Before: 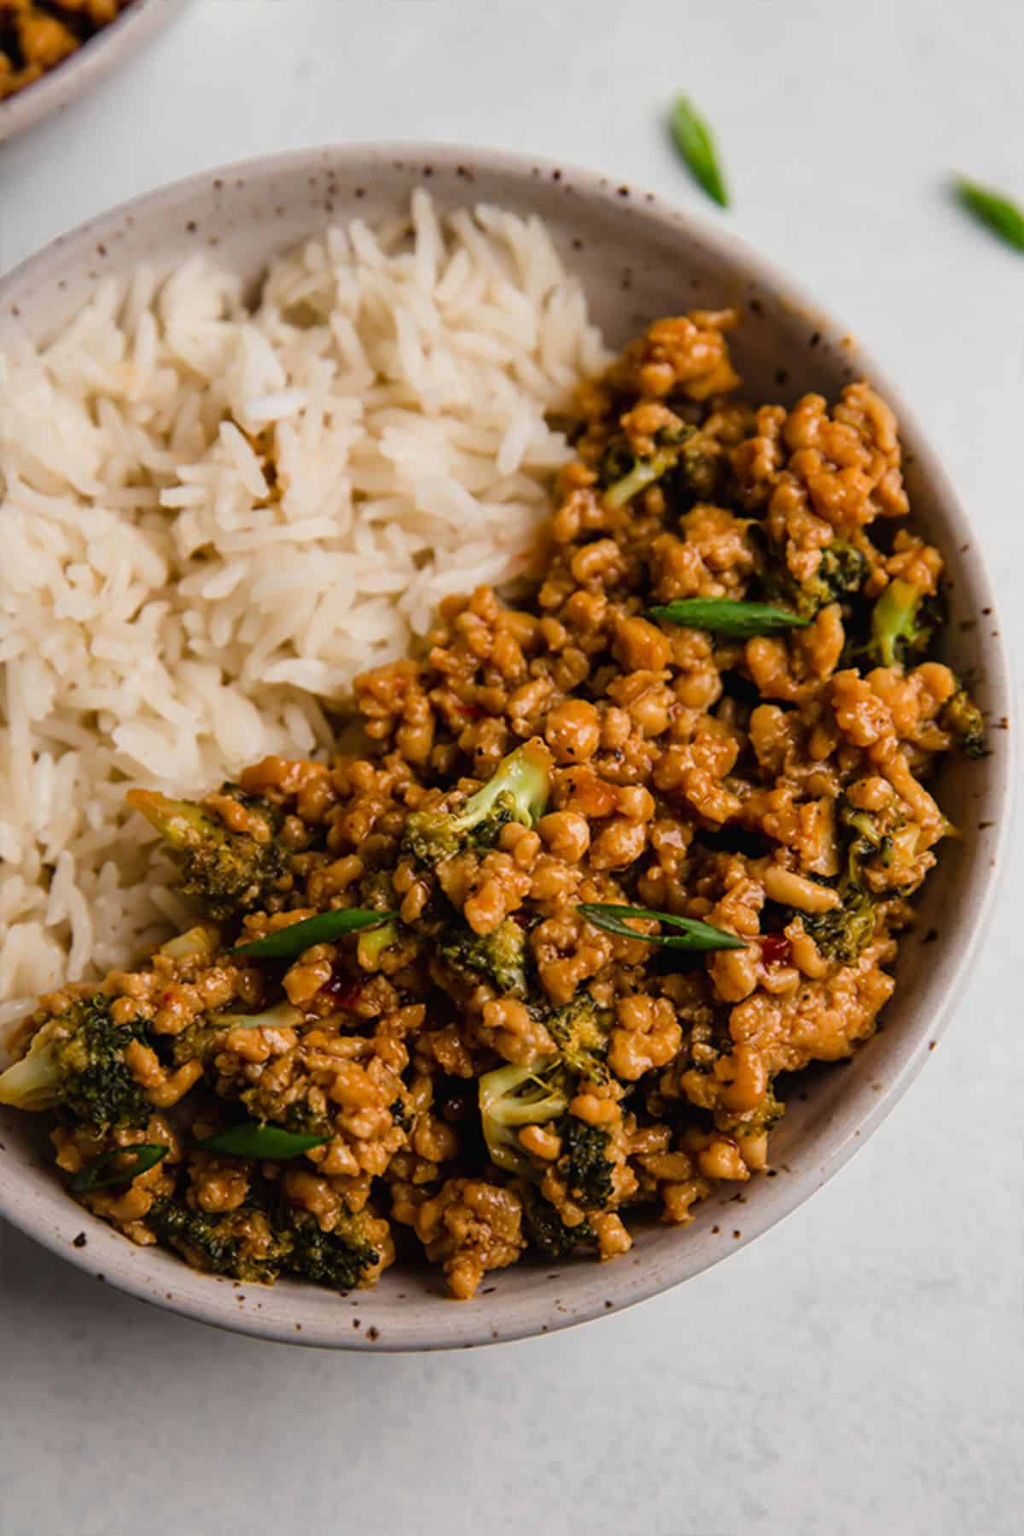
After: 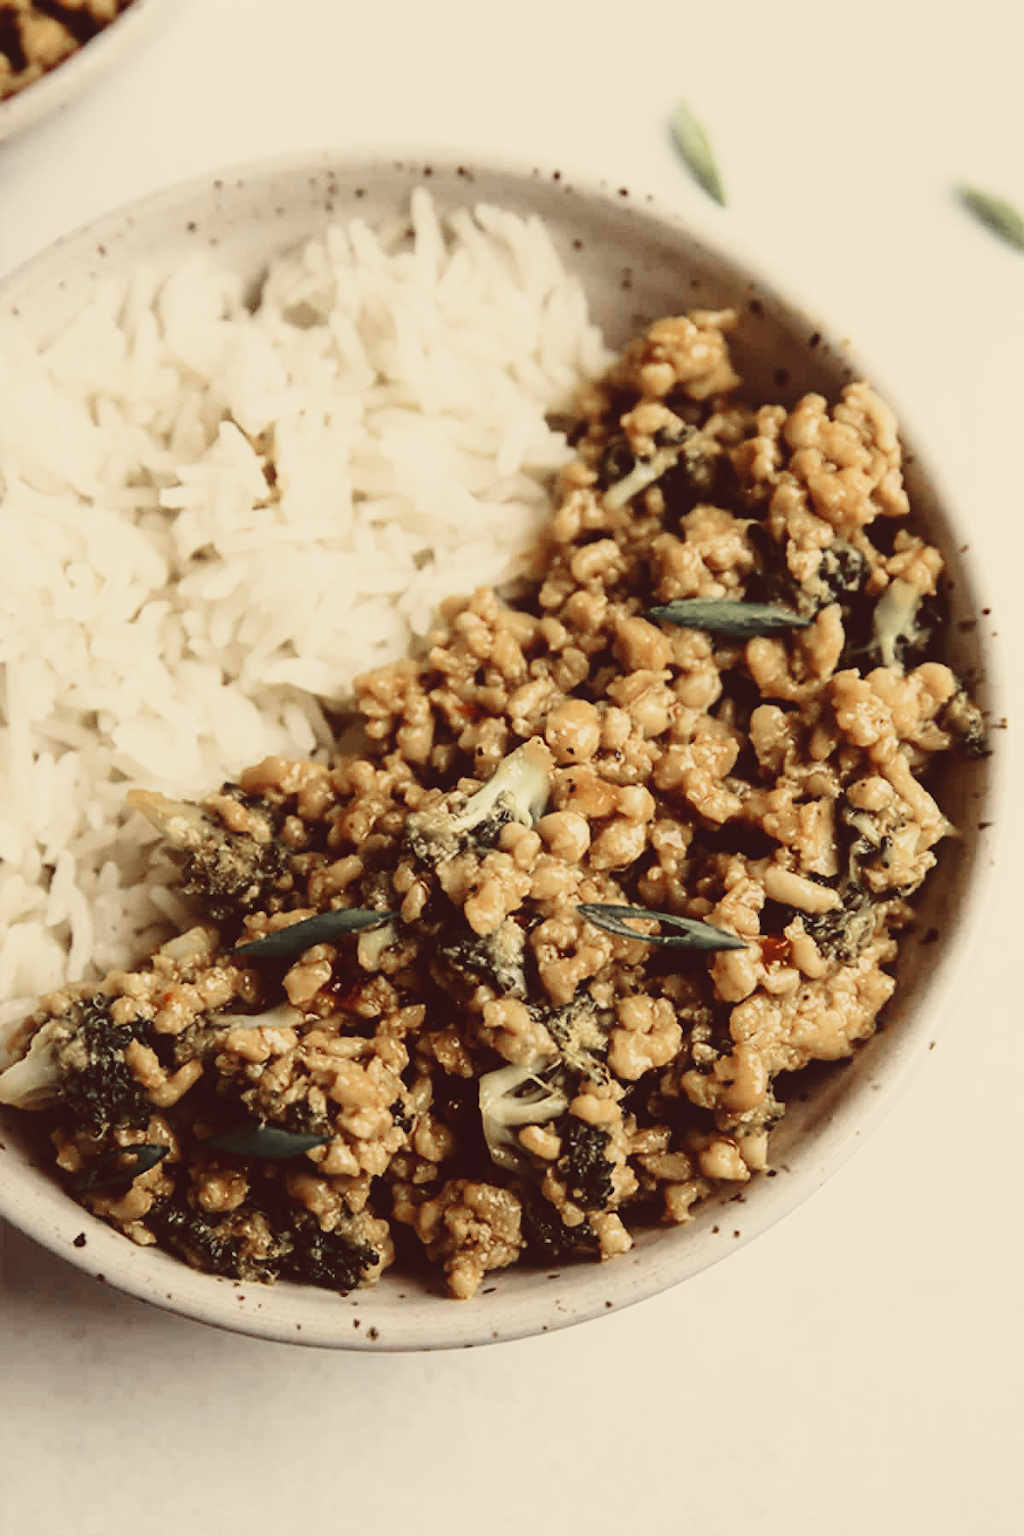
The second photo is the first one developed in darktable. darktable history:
contrast equalizer: y [[0.46, 0.454, 0.451, 0.451, 0.455, 0.46], [0.5 ×6], [0.5 ×6], [0 ×6], [0 ×6]]
sharpen: radius 1
base curve: curves: ch0 [(0, 0) (0.028, 0.03) (0.121, 0.232) (0.46, 0.748) (0.859, 0.968) (1, 1)], preserve colors none
contrast brightness saturation: contrast -0.26, saturation -0.43
tone curve: curves: ch0 [(0, 0) (0.195, 0.109) (0.751, 0.848) (1, 1)], color space Lab, linked channels, preserve colors none
color correction: highlights a* -0.482, highlights b* 40, shadows a* 9.8, shadows b* -0.161
color zones: curves: ch1 [(0, 0.708) (0.088, 0.648) (0.245, 0.187) (0.429, 0.326) (0.571, 0.498) (0.714, 0.5) (0.857, 0.5) (1, 0.708)]
